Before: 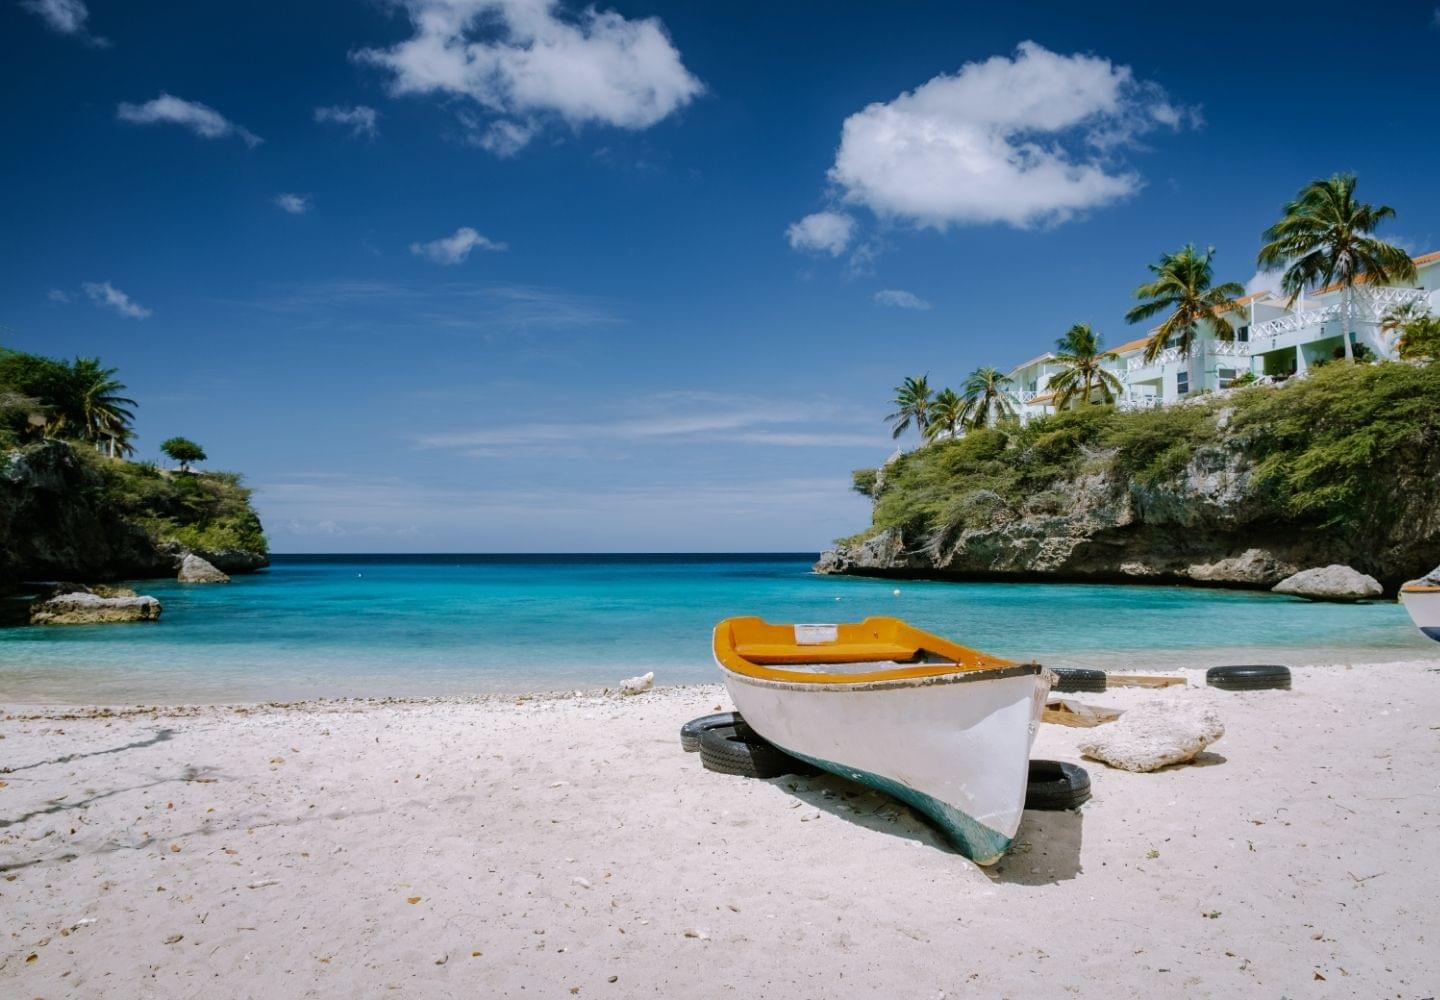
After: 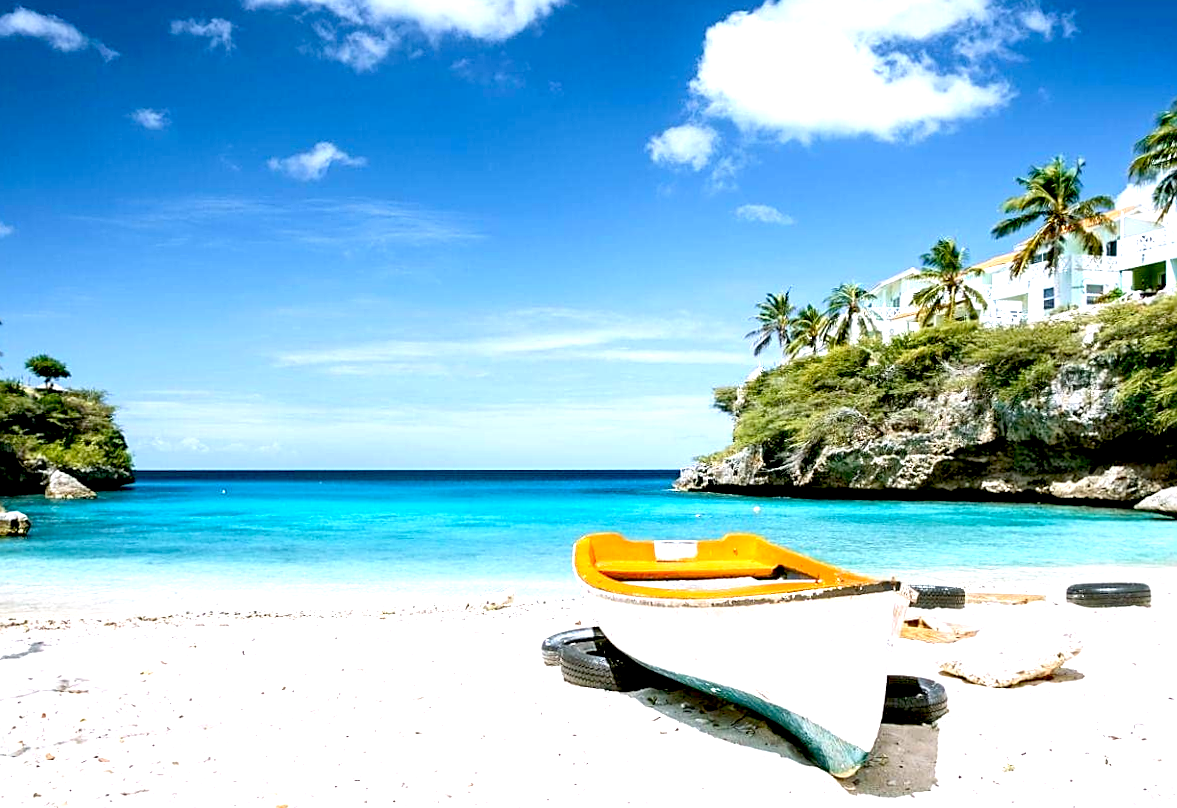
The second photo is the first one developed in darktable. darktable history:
rotate and perspective: lens shift (vertical) 0.048, lens shift (horizontal) -0.024, automatic cropping off
crop and rotate: left 10.071%, top 10.071%, right 10.02%, bottom 10.02%
sharpen: on, module defaults
exposure: black level correction 0.009, exposure 1.425 EV, compensate highlight preservation false
